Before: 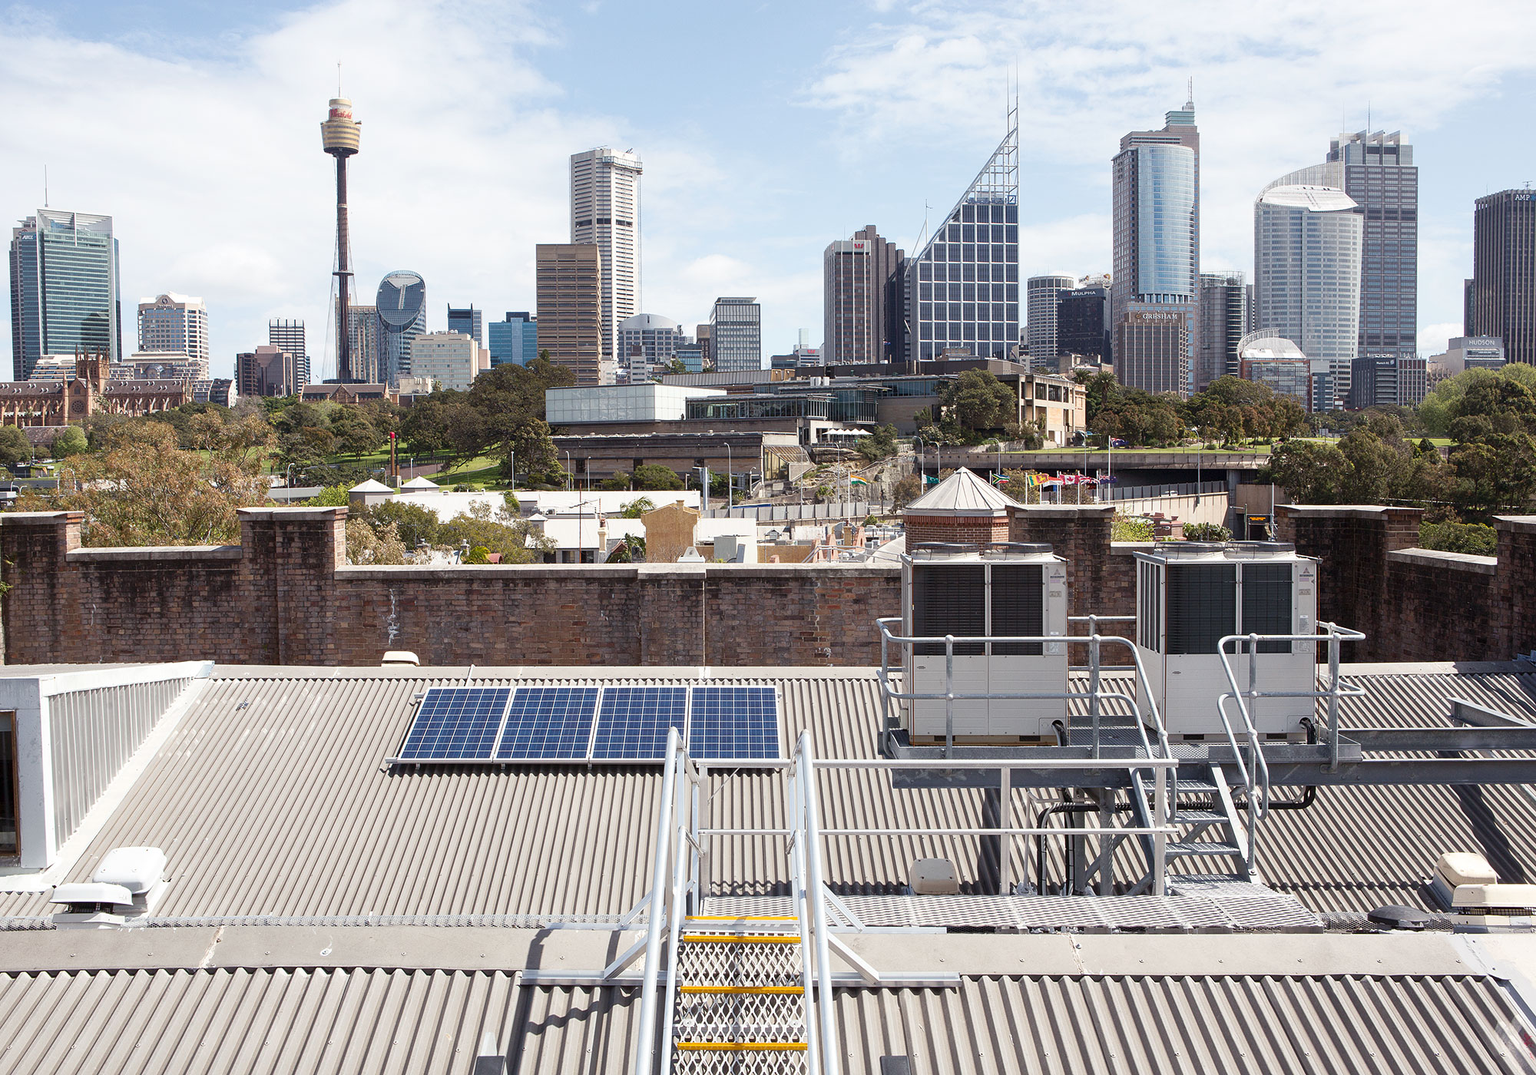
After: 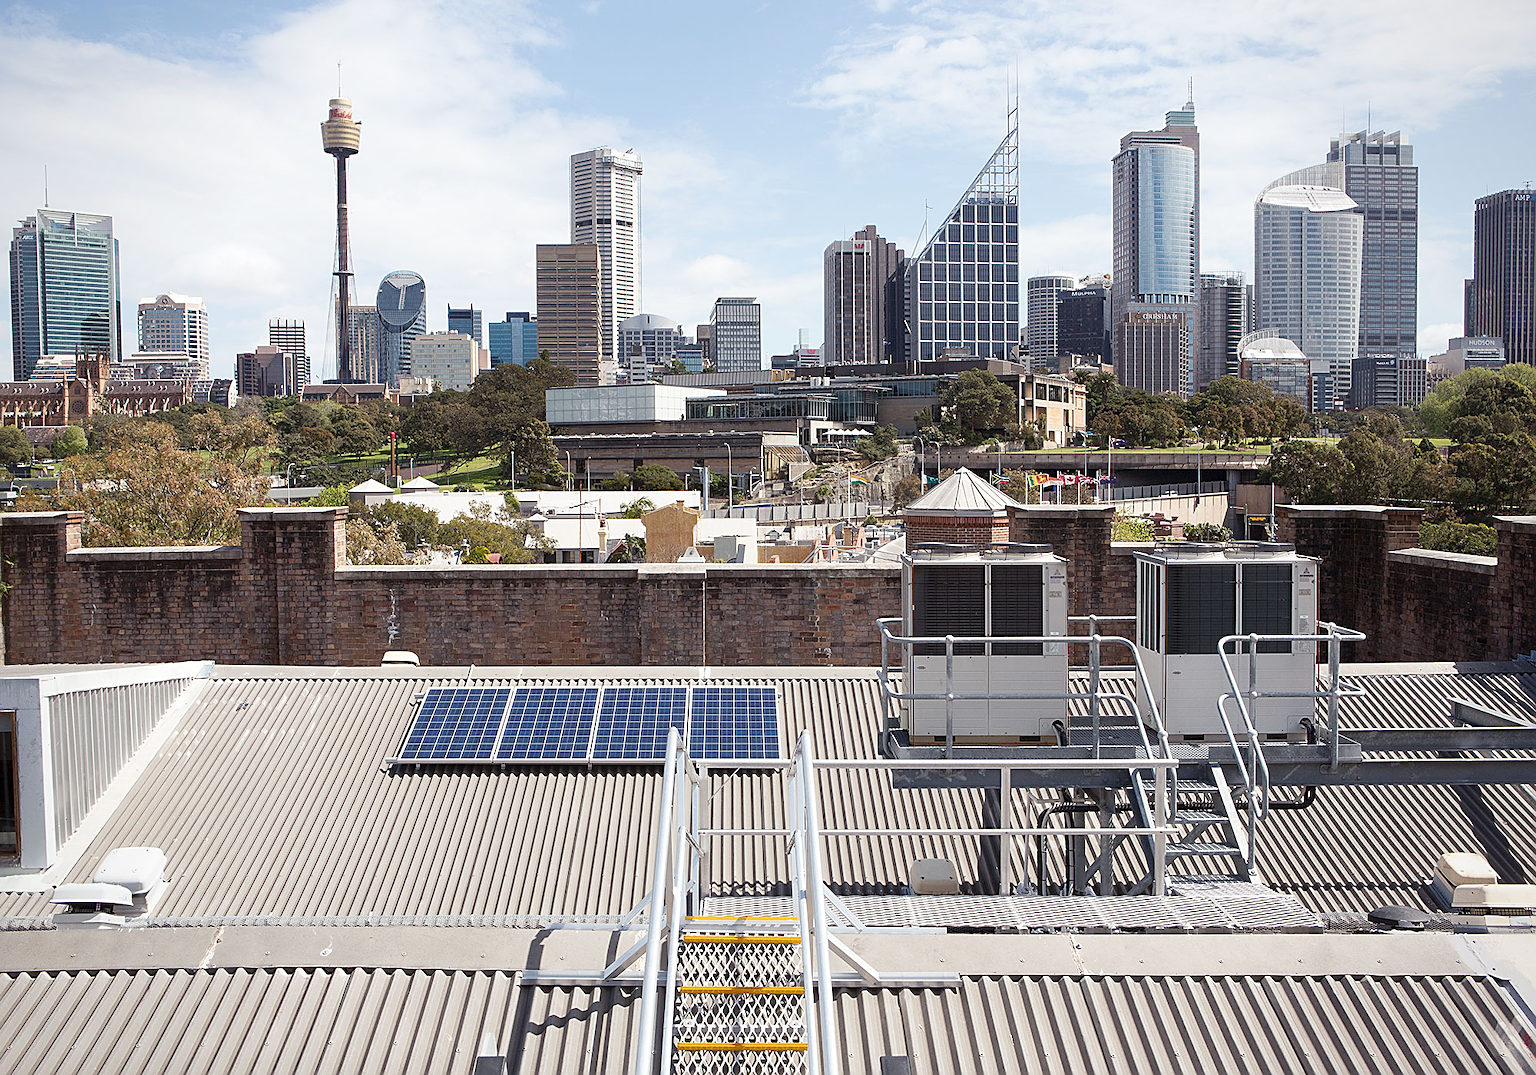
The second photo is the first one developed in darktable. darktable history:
sharpen: on, module defaults
vignetting: brightness -0.233, saturation 0.141
